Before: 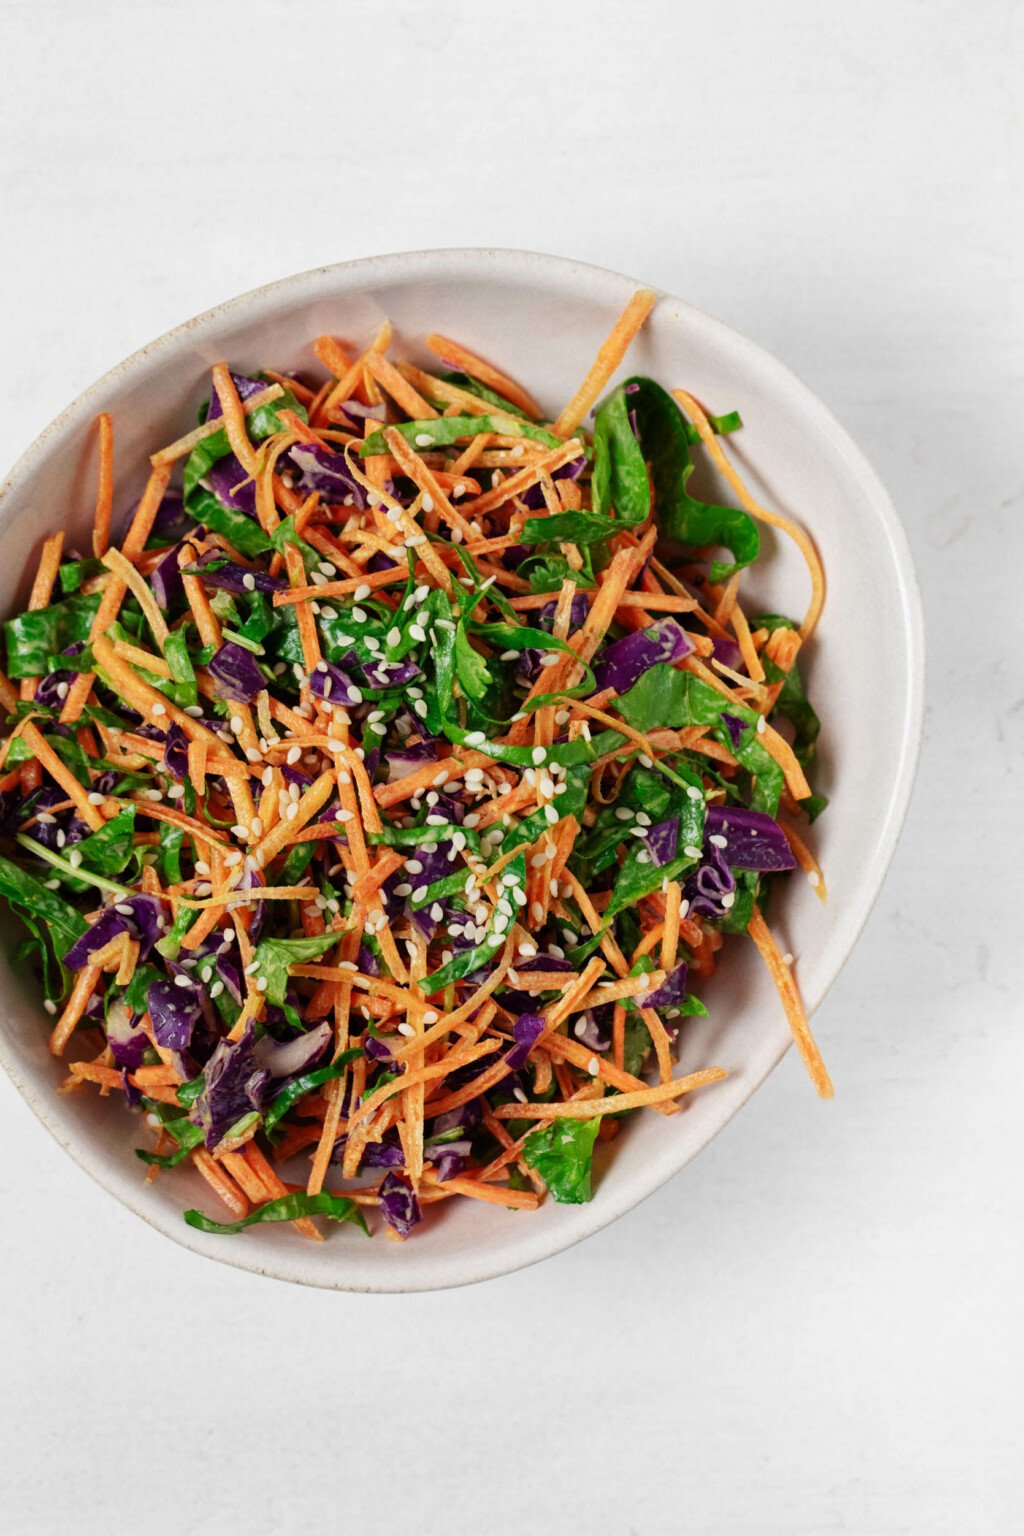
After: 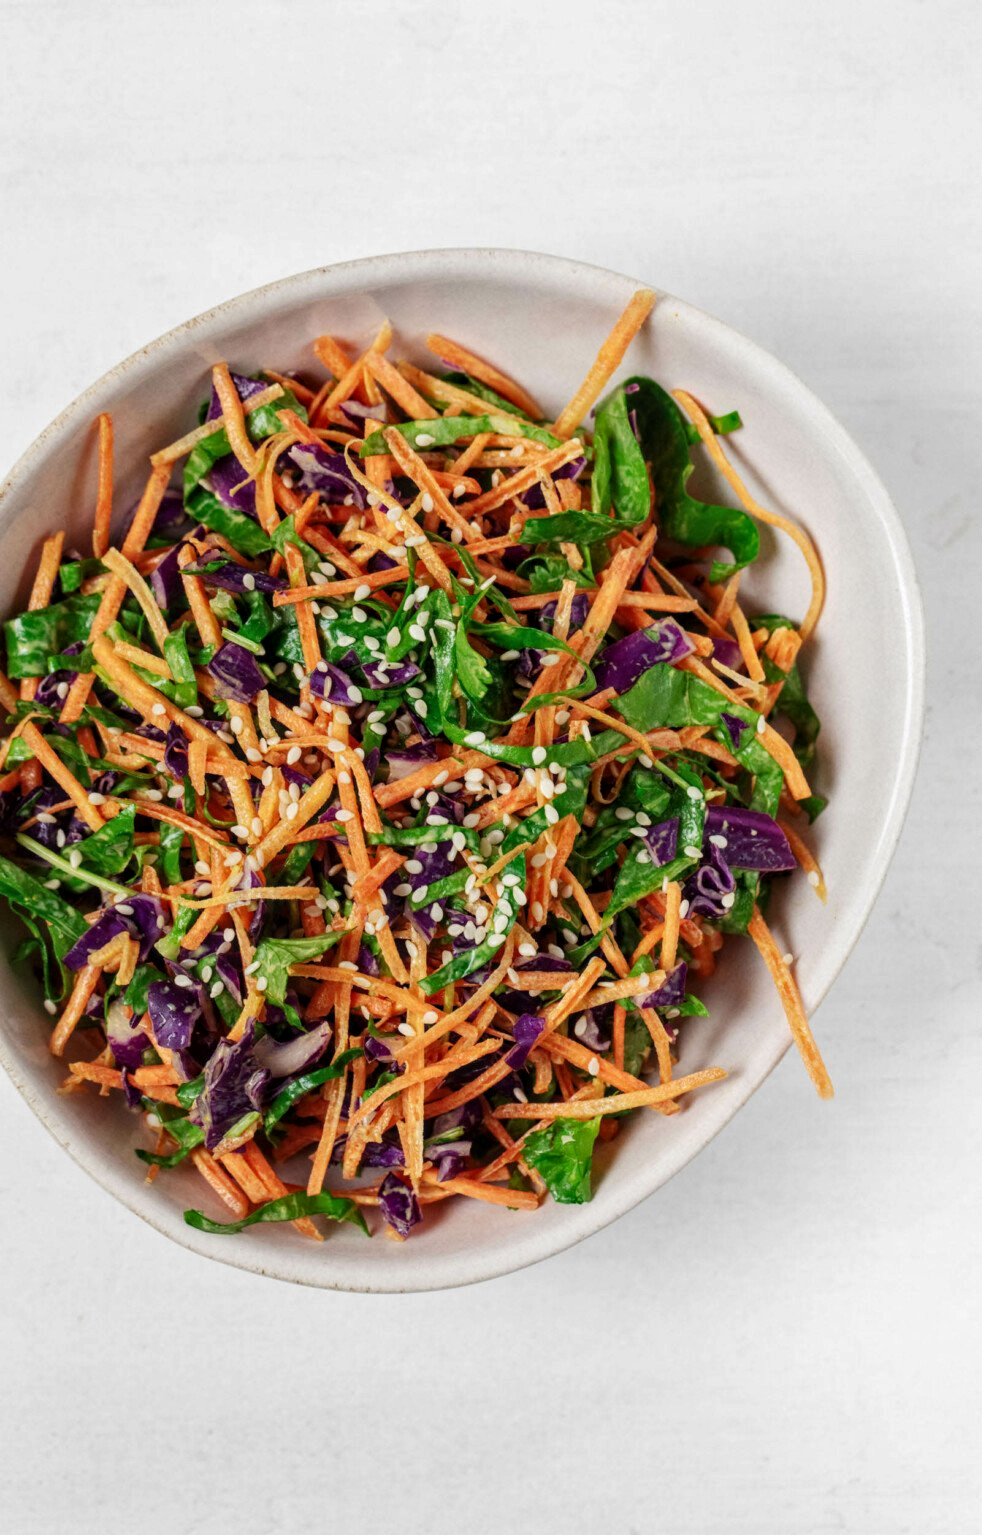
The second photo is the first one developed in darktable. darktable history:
crop: right 4.079%, bottom 0.031%
local contrast: on, module defaults
